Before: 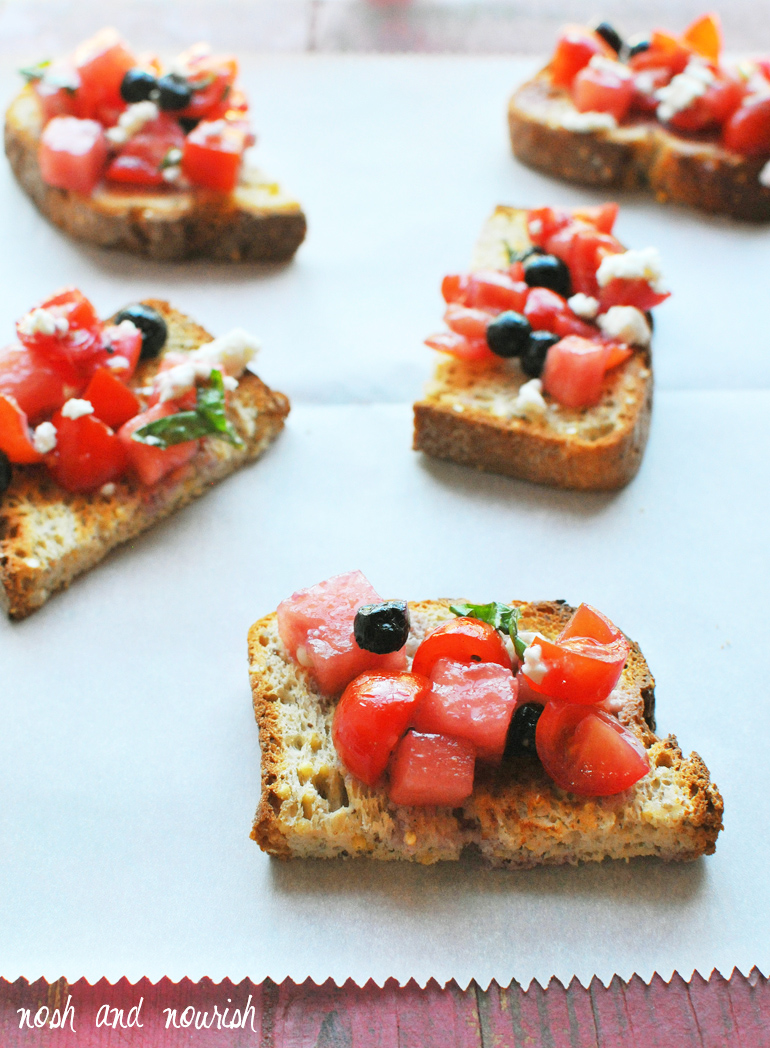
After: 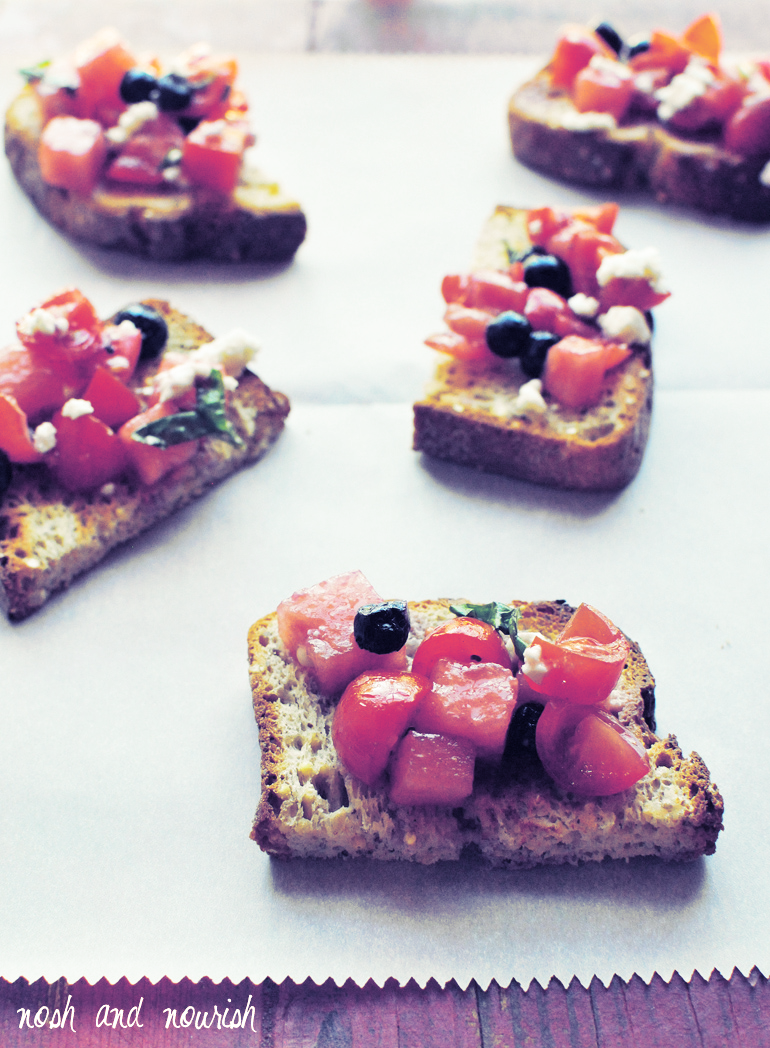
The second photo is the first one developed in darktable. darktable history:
split-toning: shadows › hue 242.67°, shadows › saturation 0.733, highlights › hue 45.33°, highlights › saturation 0.667, balance -53.304, compress 21.15%
tone equalizer: on, module defaults
